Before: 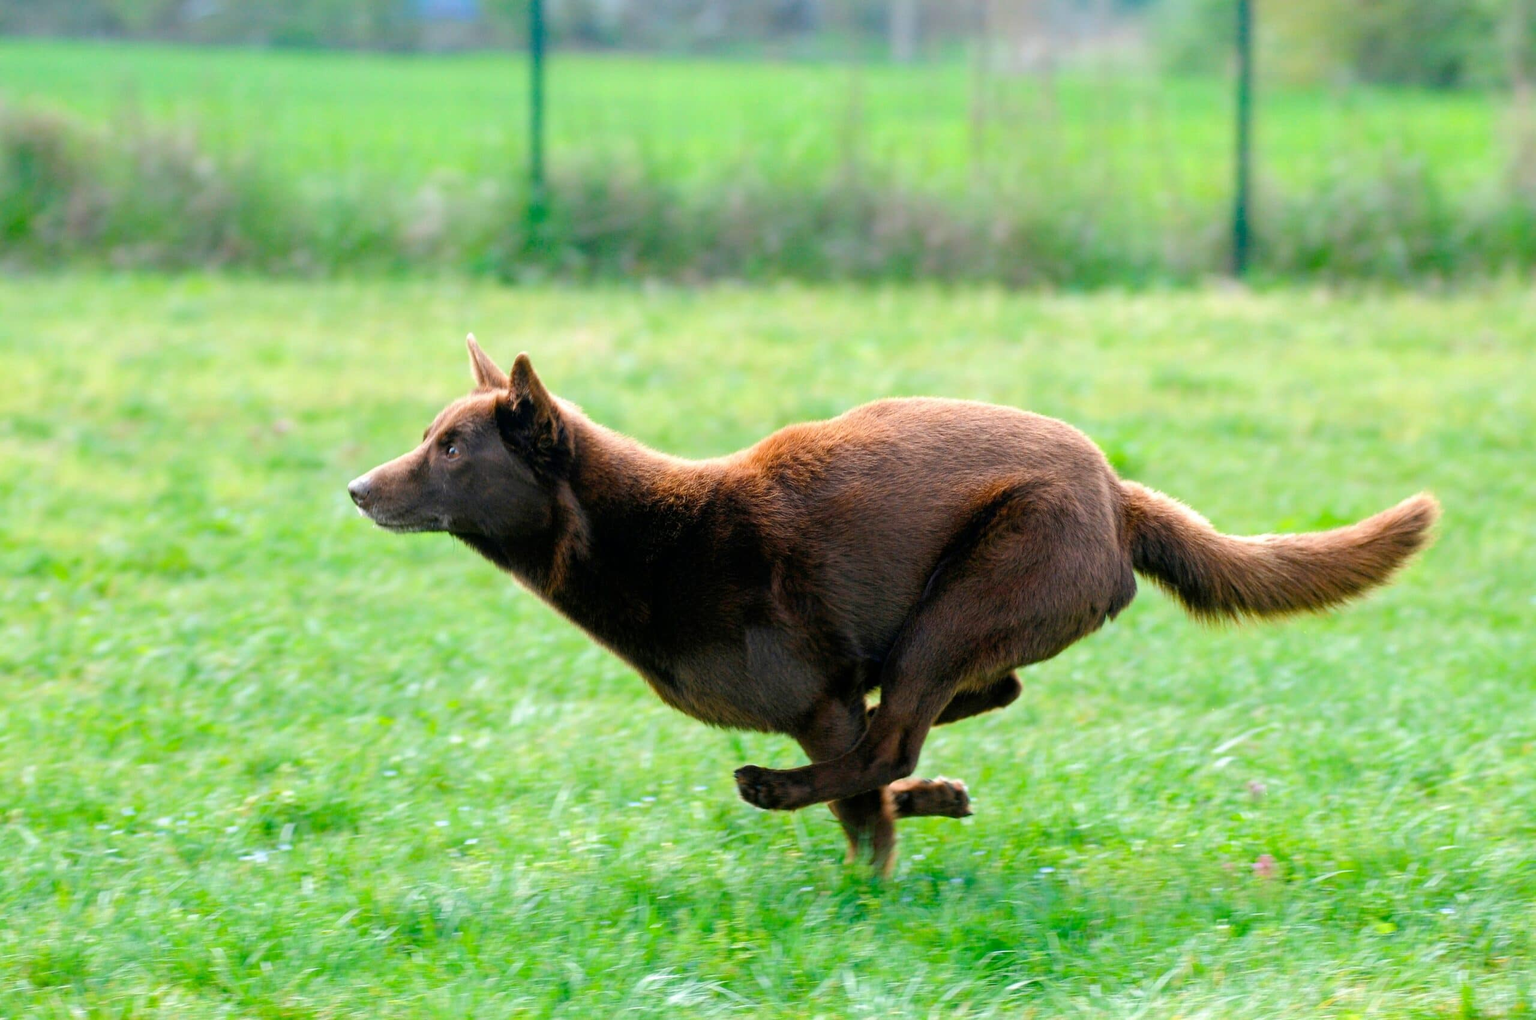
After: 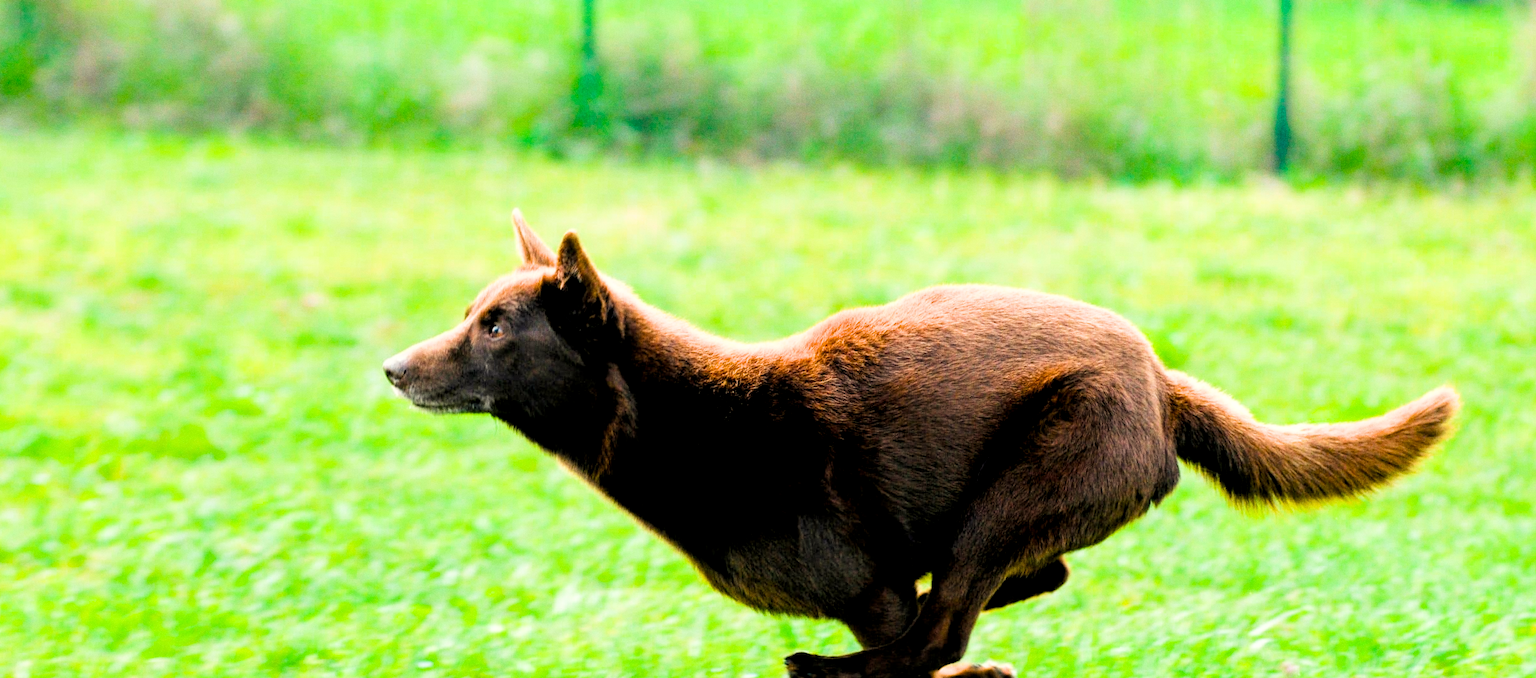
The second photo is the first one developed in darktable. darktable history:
crop and rotate: top 8.293%, bottom 20.996%
color balance rgb: linear chroma grading › global chroma 33.4%
rotate and perspective: rotation 0.679°, lens shift (horizontal) 0.136, crop left 0.009, crop right 0.991, crop top 0.078, crop bottom 0.95
grain: coarseness 0.09 ISO
filmic rgb: black relative exposure -5 EV, white relative exposure 3.5 EV, hardness 3.19, contrast 1.4, highlights saturation mix -50%
local contrast: highlights 100%, shadows 100%, detail 120%, midtone range 0.2
exposure: black level correction 0, exposure 0.6 EV, compensate highlight preservation false
white balance: red 1.029, blue 0.92
